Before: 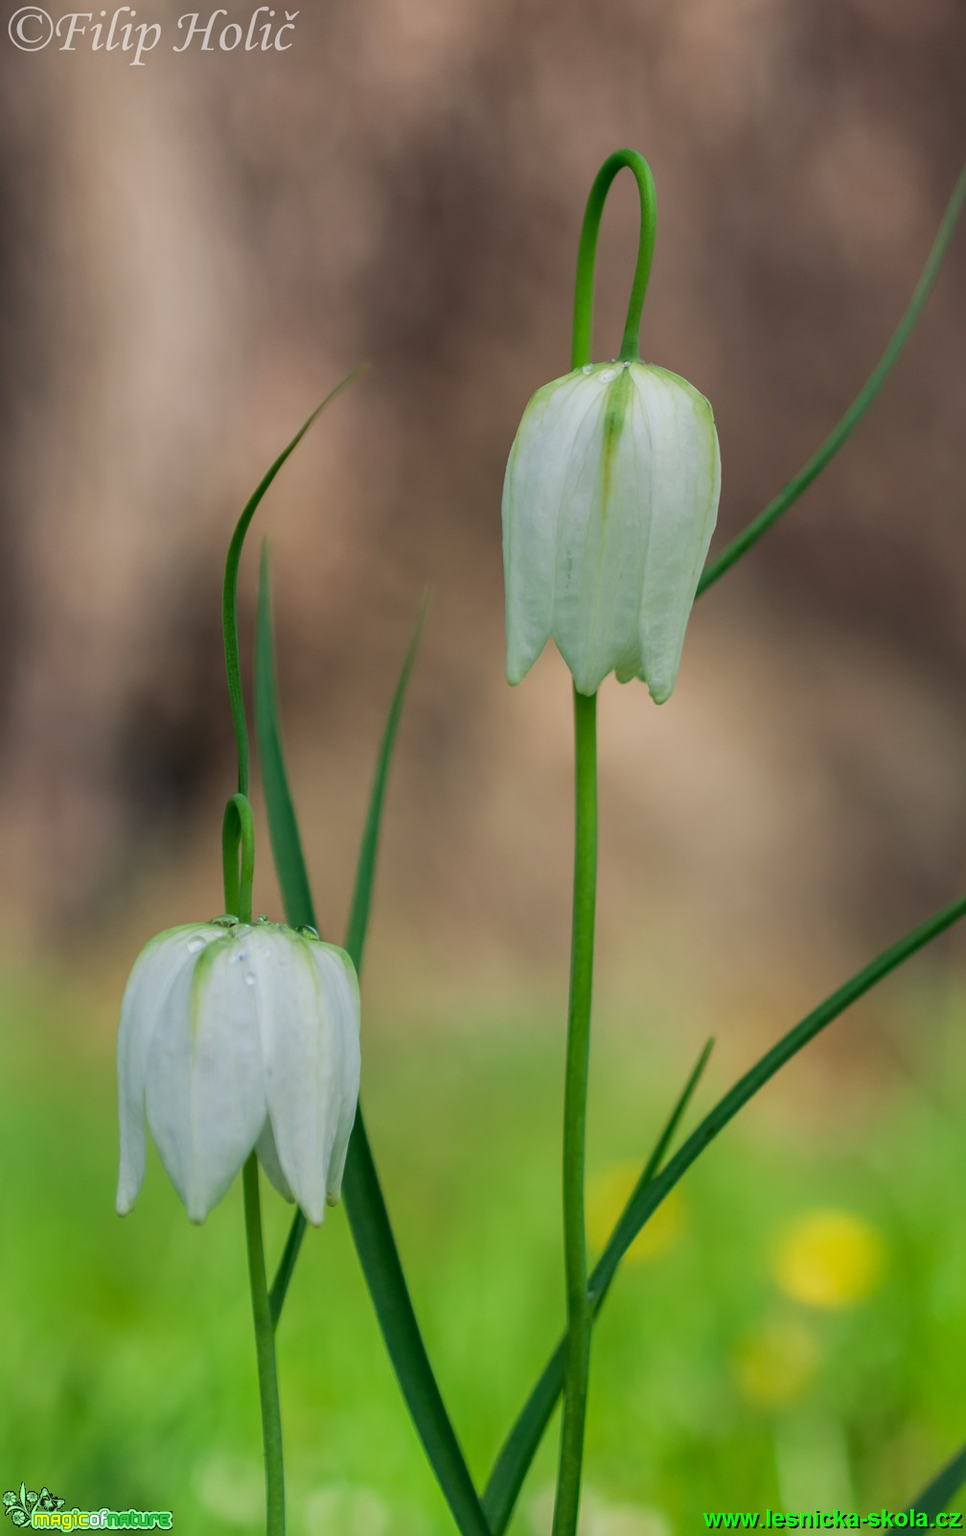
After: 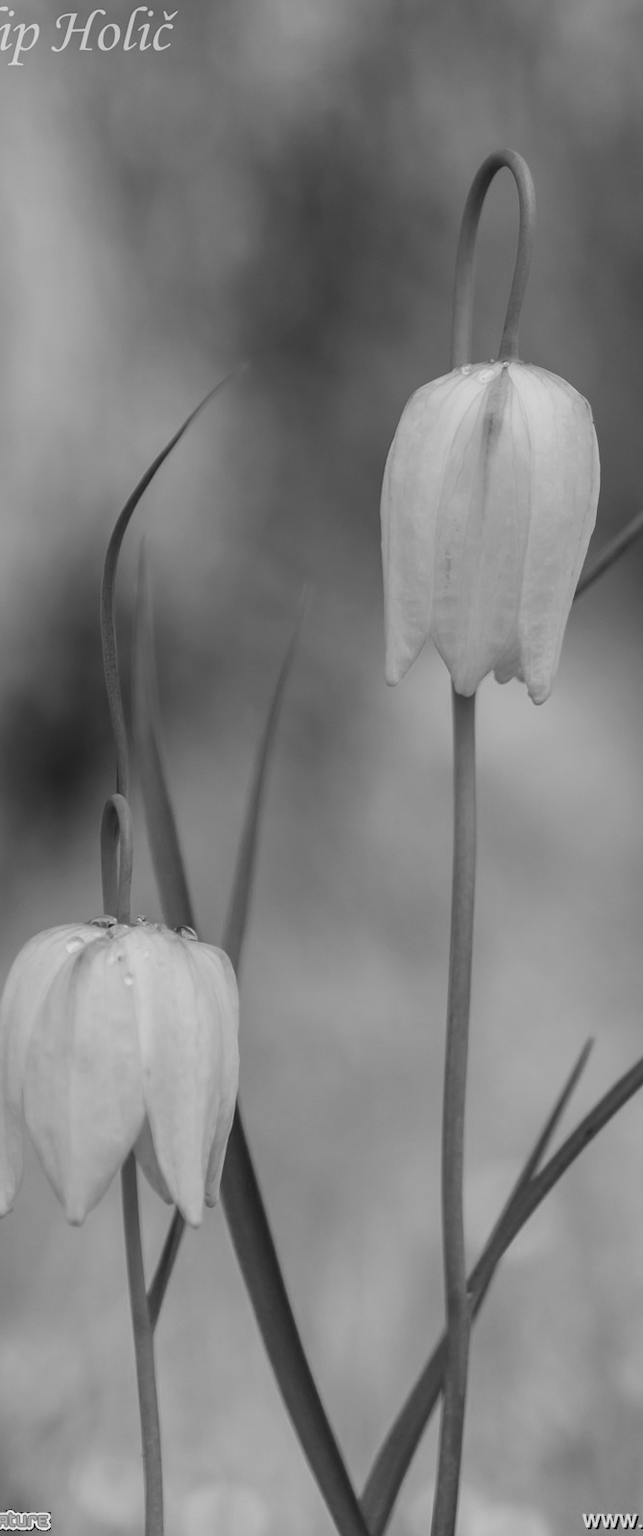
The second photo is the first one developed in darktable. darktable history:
color zones: curves: ch1 [(0, -0.394) (0.143, -0.394) (0.286, -0.394) (0.429, -0.392) (0.571, -0.391) (0.714, -0.391) (0.857, -0.391) (1, -0.394)]
crop and rotate: left 12.673%, right 20.66%
